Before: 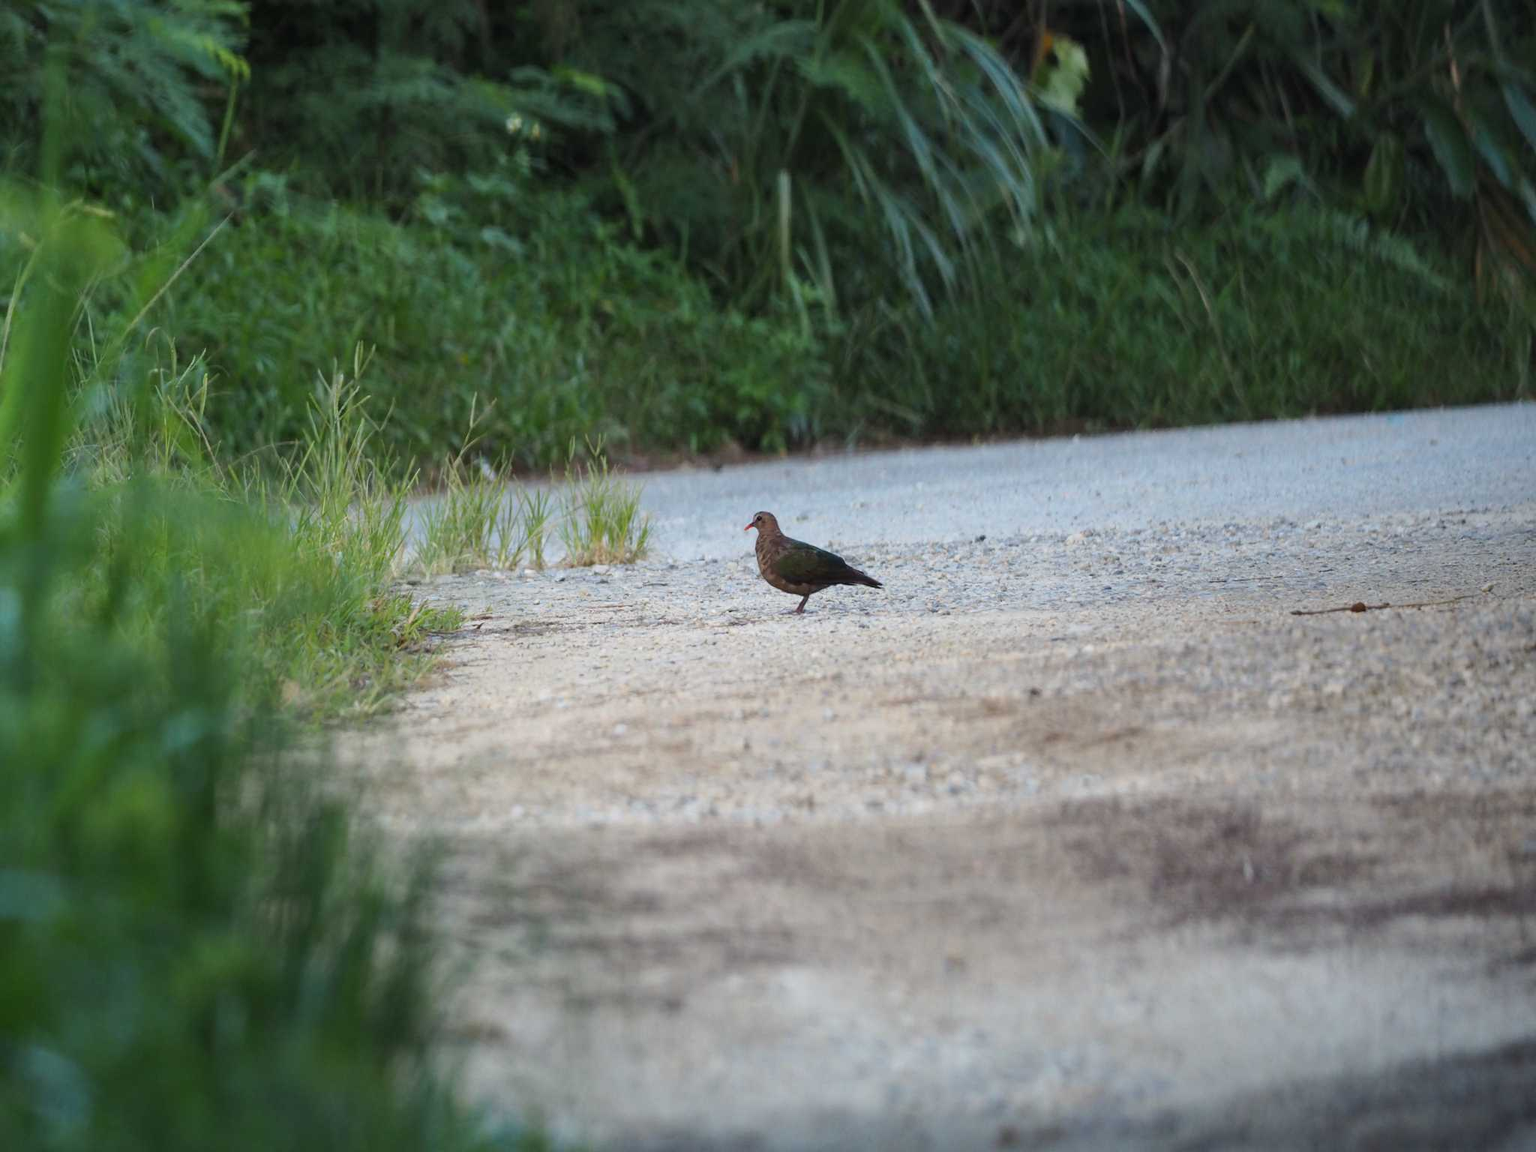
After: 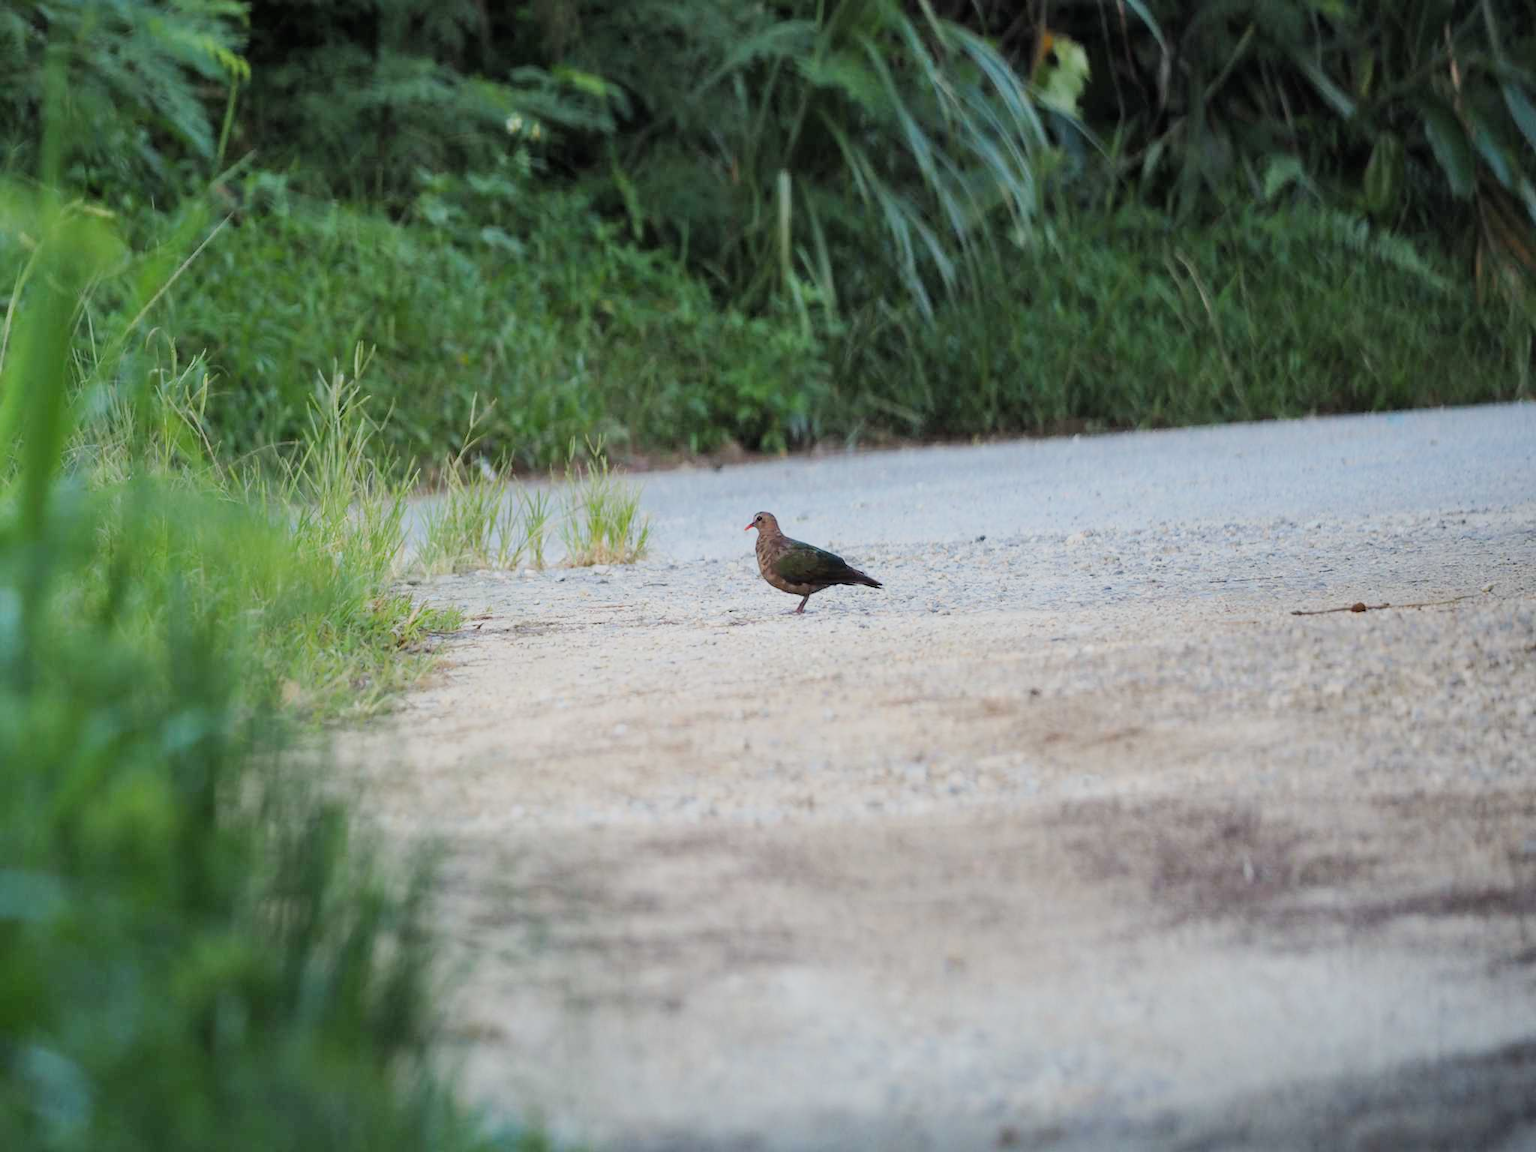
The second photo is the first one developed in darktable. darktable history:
exposure: black level correction 0, exposure 0.691 EV, compensate exposure bias true, compensate highlight preservation false
filmic rgb: black relative exposure -7.65 EV, white relative exposure 4.56 EV, hardness 3.61
color balance rgb: perceptual saturation grading › global saturation 0.781%, perceptual brilliance grading › global brilliance 2.076%, perceptual brilliance grading › highlights -3.894%
